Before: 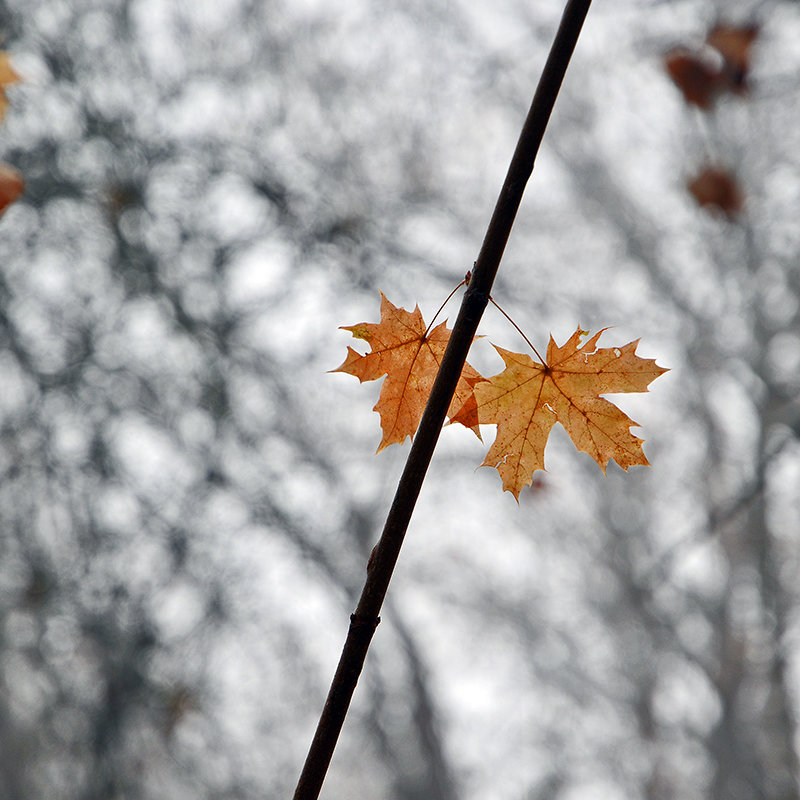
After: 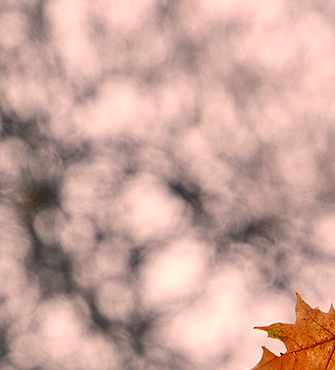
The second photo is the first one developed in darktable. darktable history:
crop and rotate: left 10.817%, top 0.062%, right 47.194%, bottom 53.626%
exposure: black level correction 0.002, compensate highlight preservation false
white balance: red 1.004, blue 1.024
color correction: highlights a* 17.88, highlights b* 18.79
